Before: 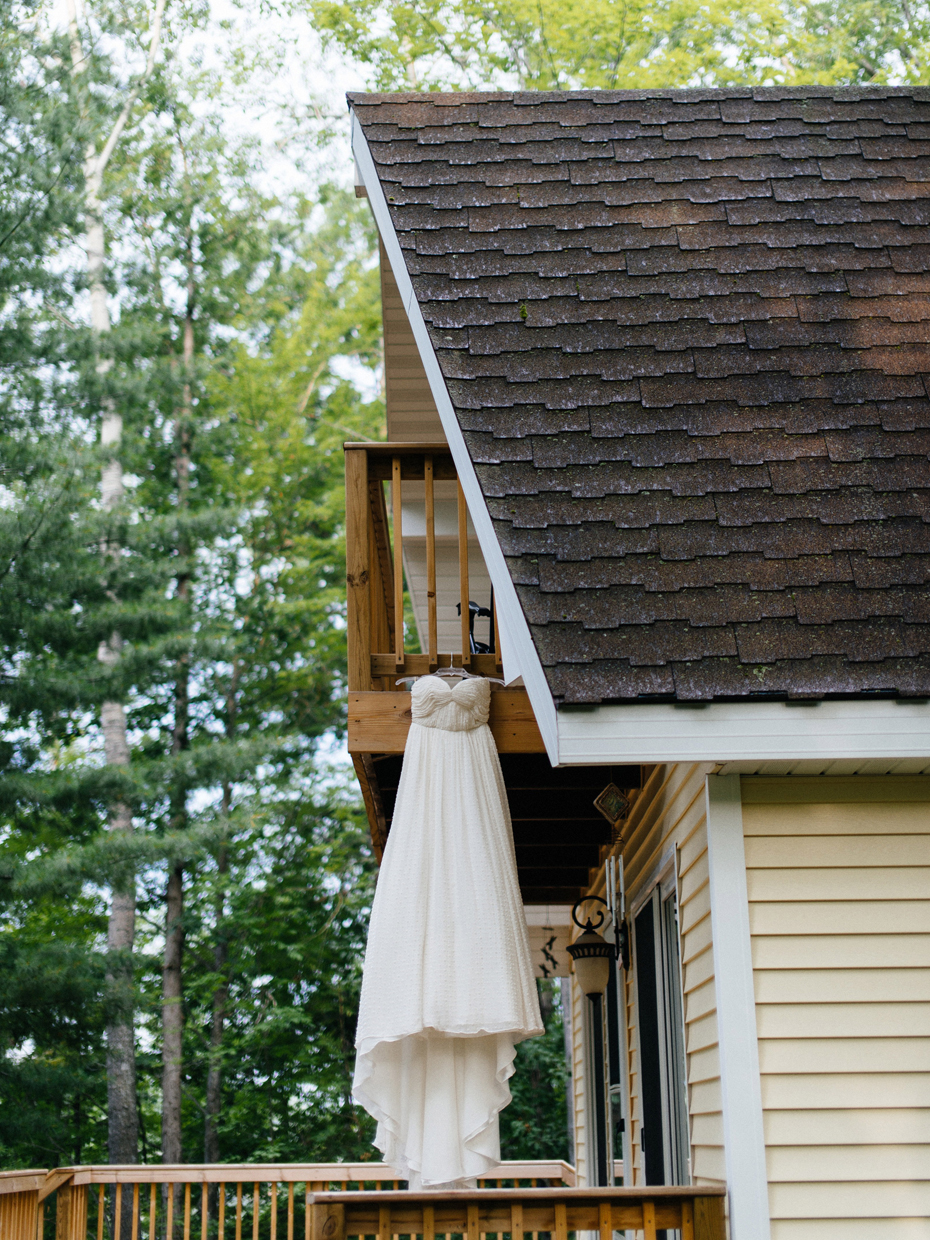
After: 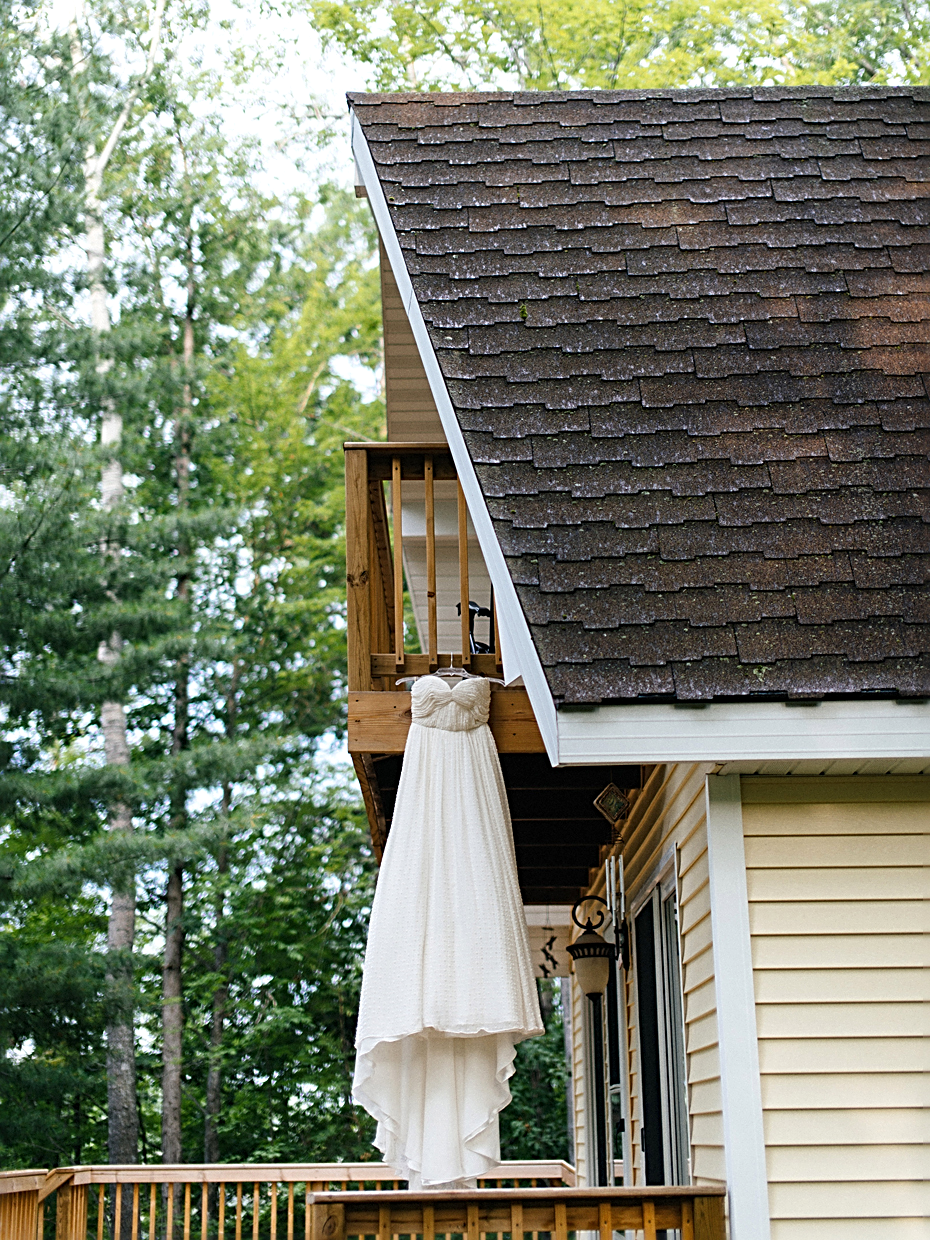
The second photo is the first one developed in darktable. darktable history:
white balance: emerald 1
exposure: exposure 0.2 EV, compensate highlight preservation false
sharpen: radius 2.543, amount 0.636
